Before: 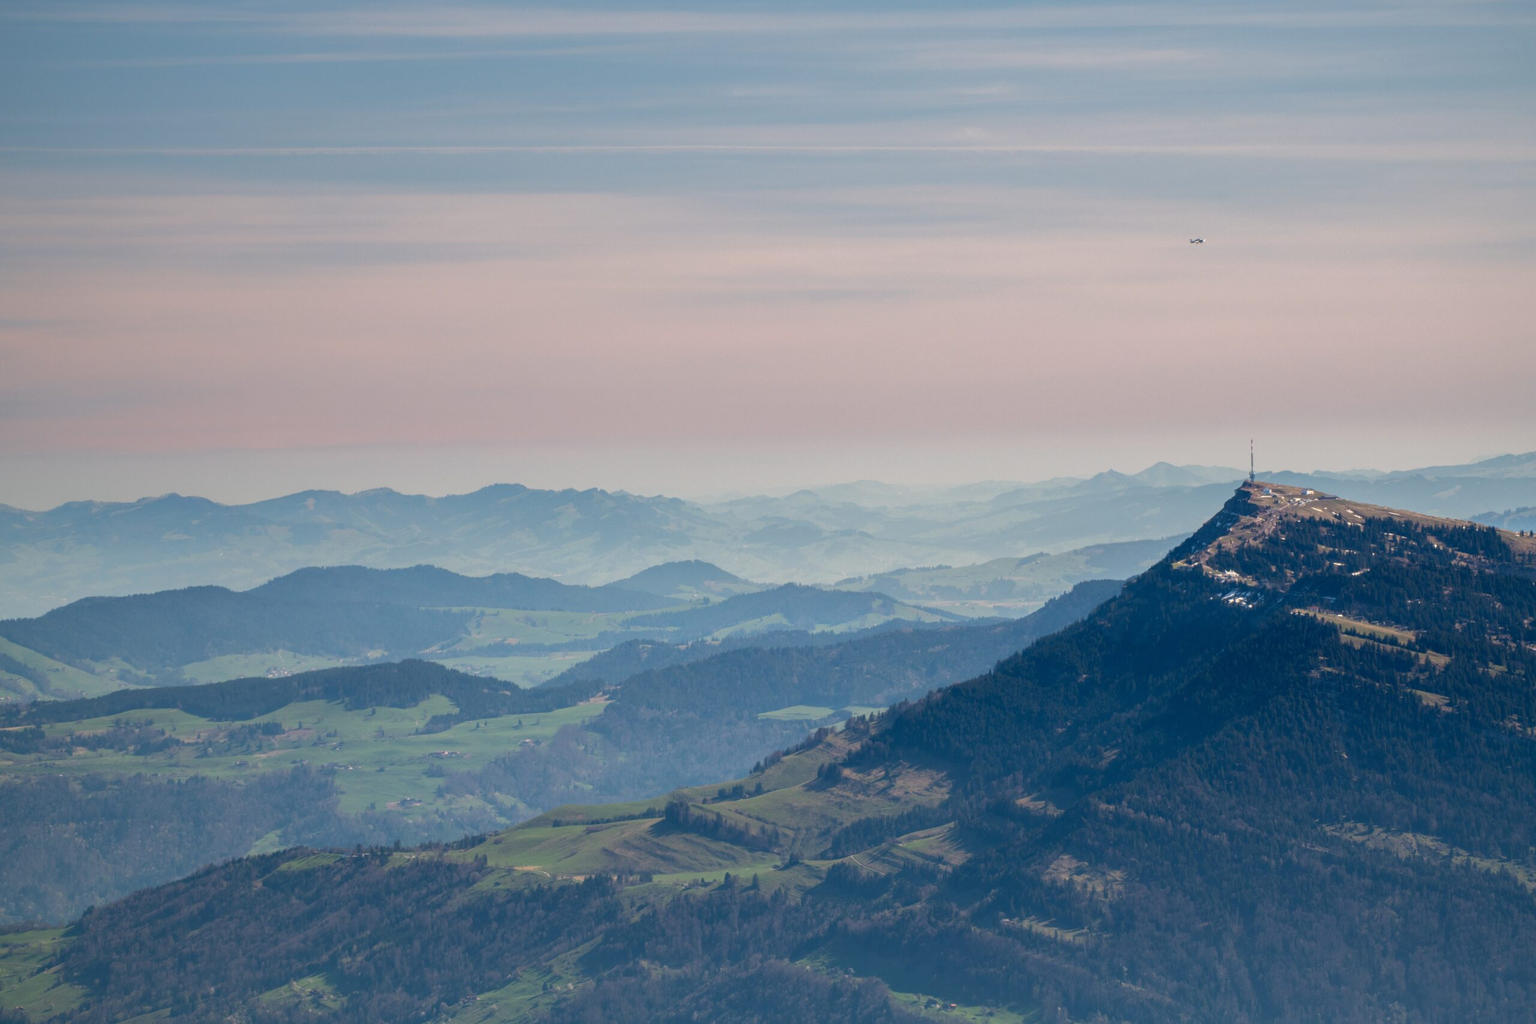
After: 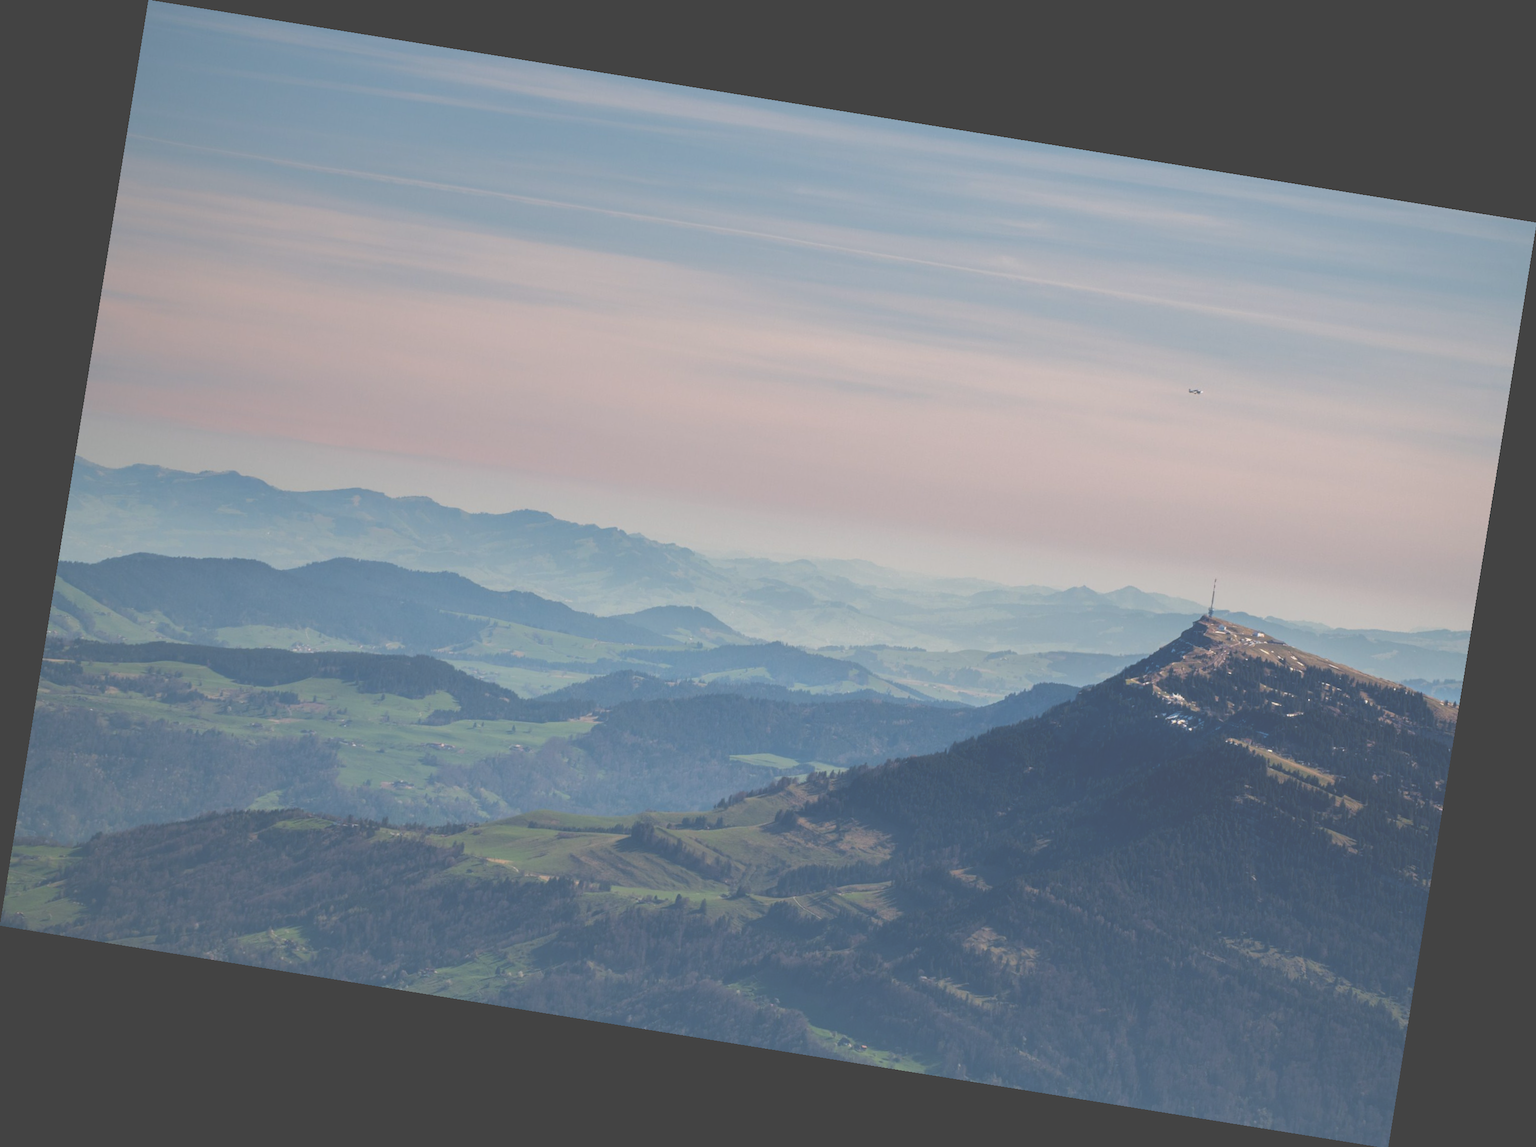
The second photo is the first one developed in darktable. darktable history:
rotate and perspective: rotation 9.12°, automatic cropping off
exposure: black level correction -0.062, exposure -0.05 EV, compensate highlight preservation false
